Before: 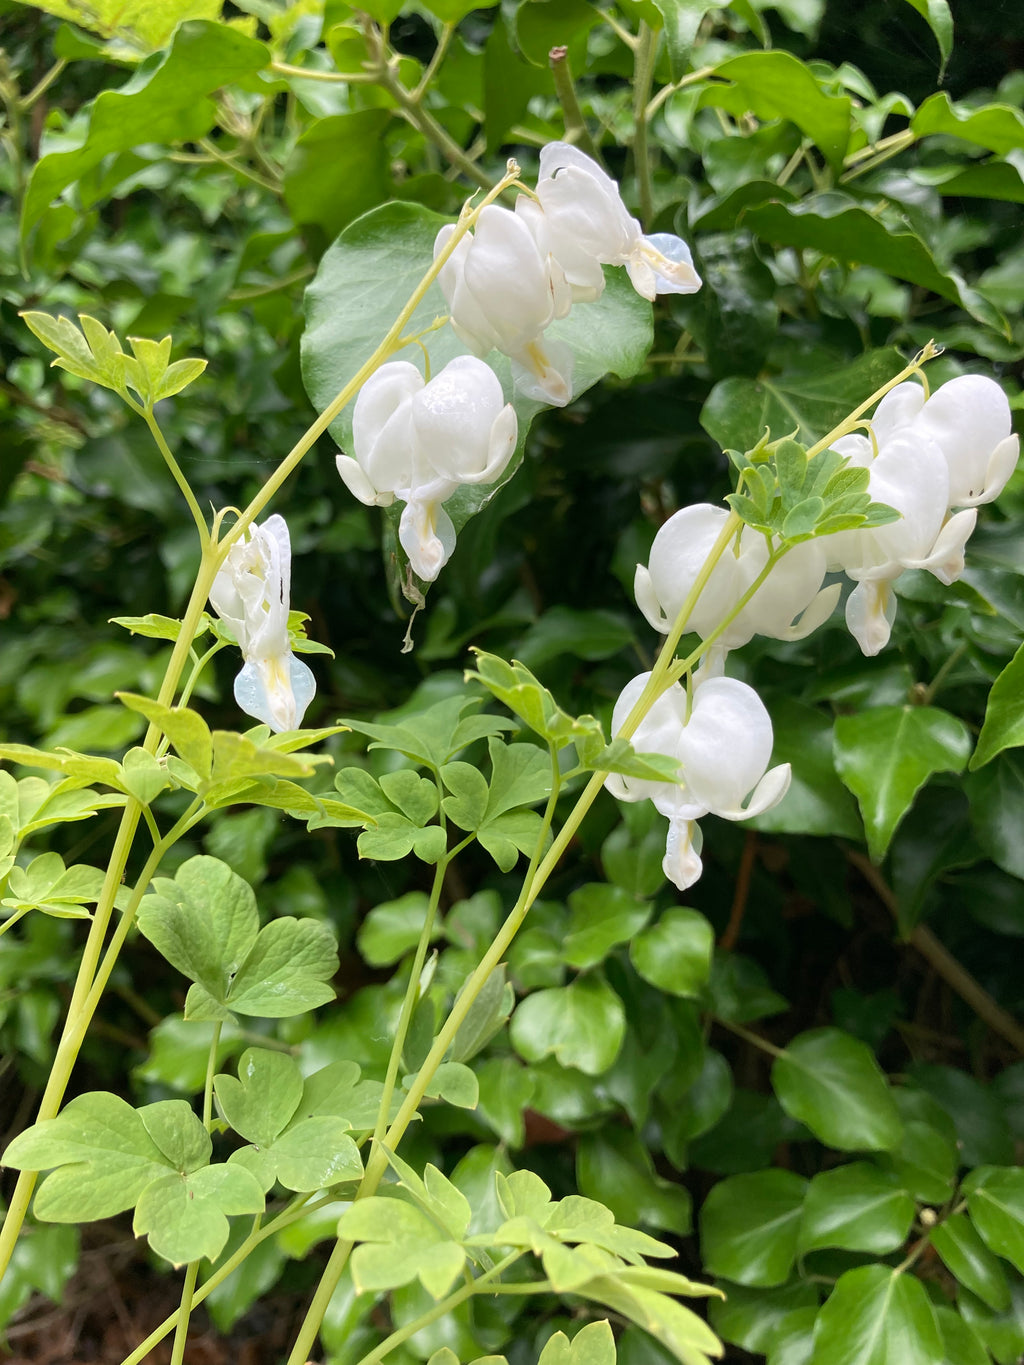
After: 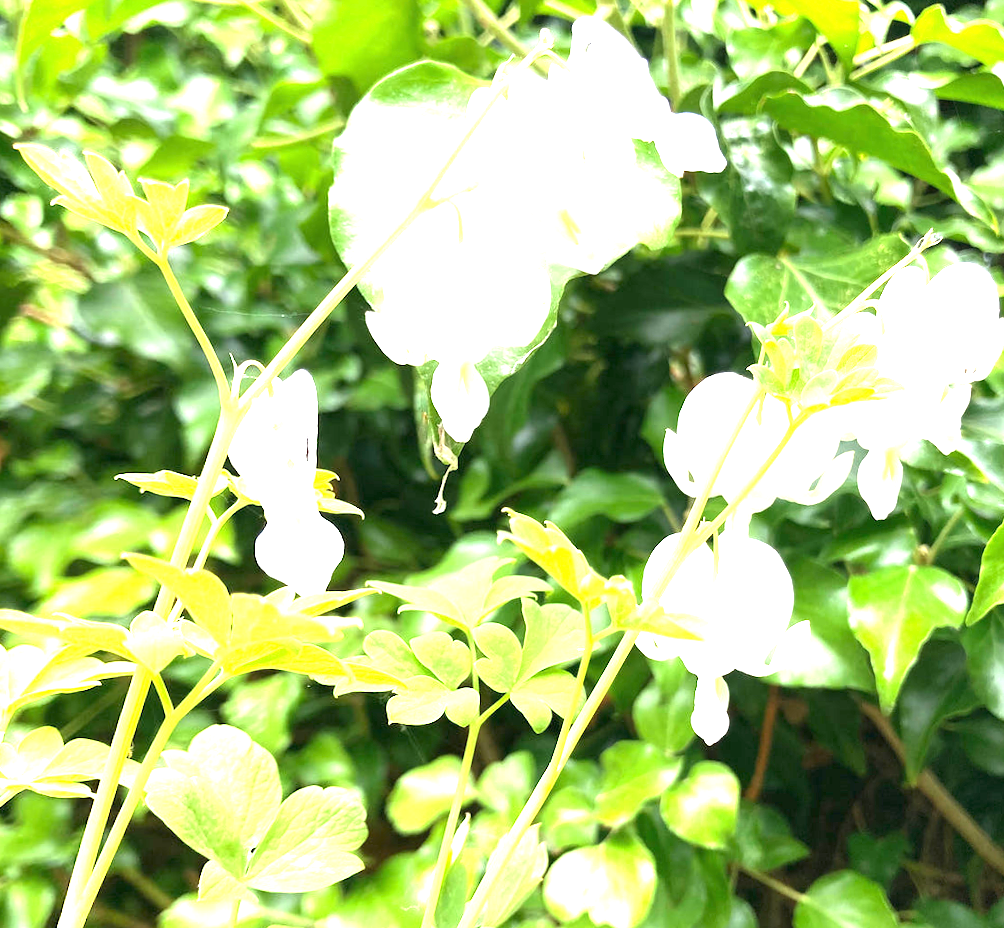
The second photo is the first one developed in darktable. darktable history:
crop: left 0.387%, top 5.469%, bottom 19.809%
rotate and perspective: rotation -0.013°, lens shift (vertical) -0.027, lens shift (horizontal) 0.178, crop left 0.016, crop right 0.989, crop top 0.082, crop bottom 0.918
exposure: black level correction 0, exposure 2.327 EV, compensate exposure bias true, compensate highlight preservation false
